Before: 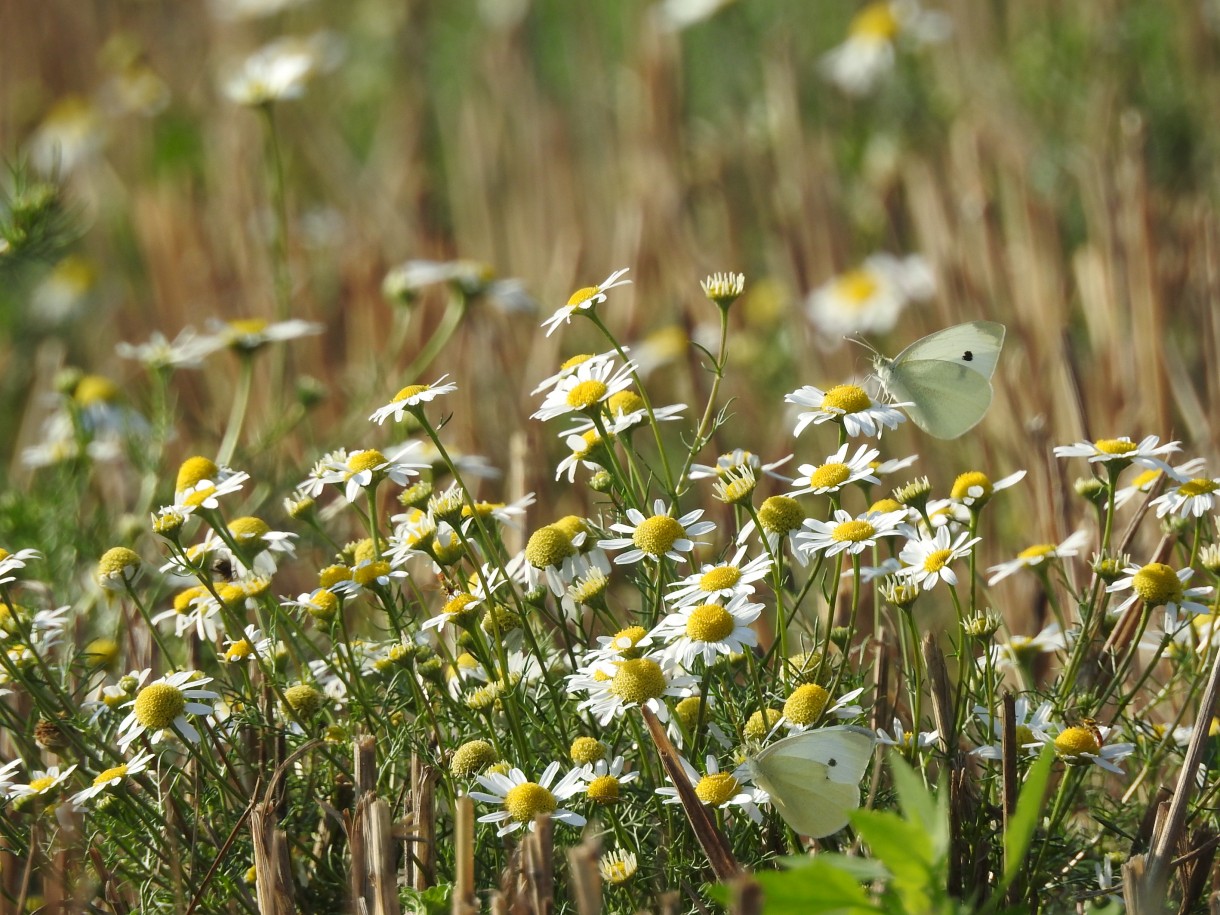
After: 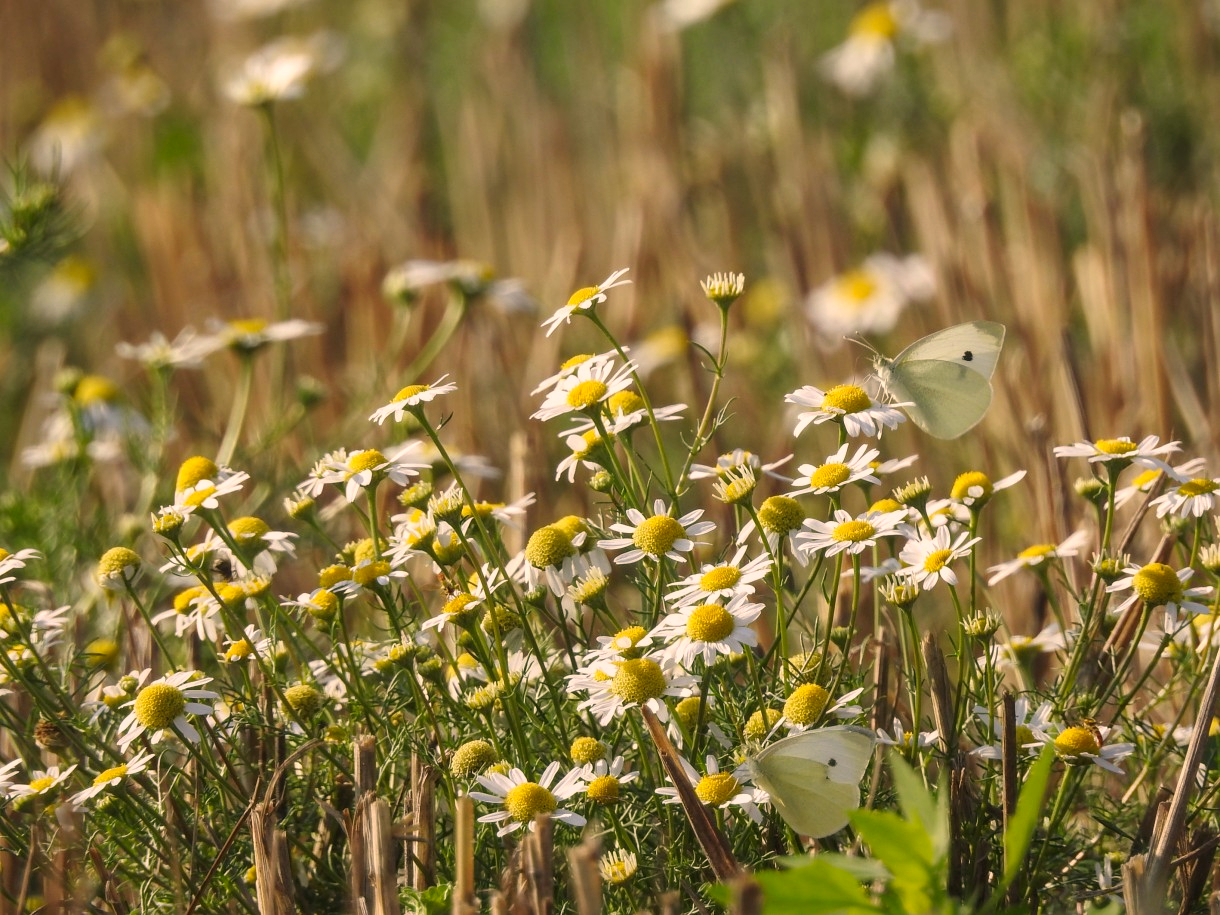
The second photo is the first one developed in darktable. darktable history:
color correction: highlights a* 11.85, highlights b* 11.71
local contrast: detail 109%
